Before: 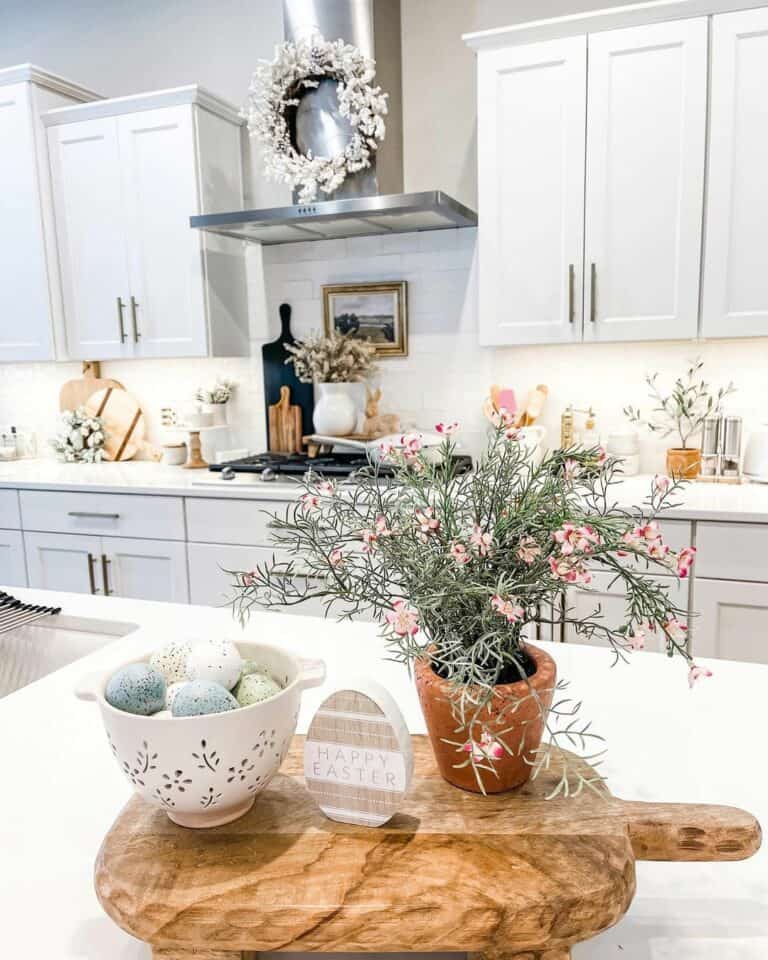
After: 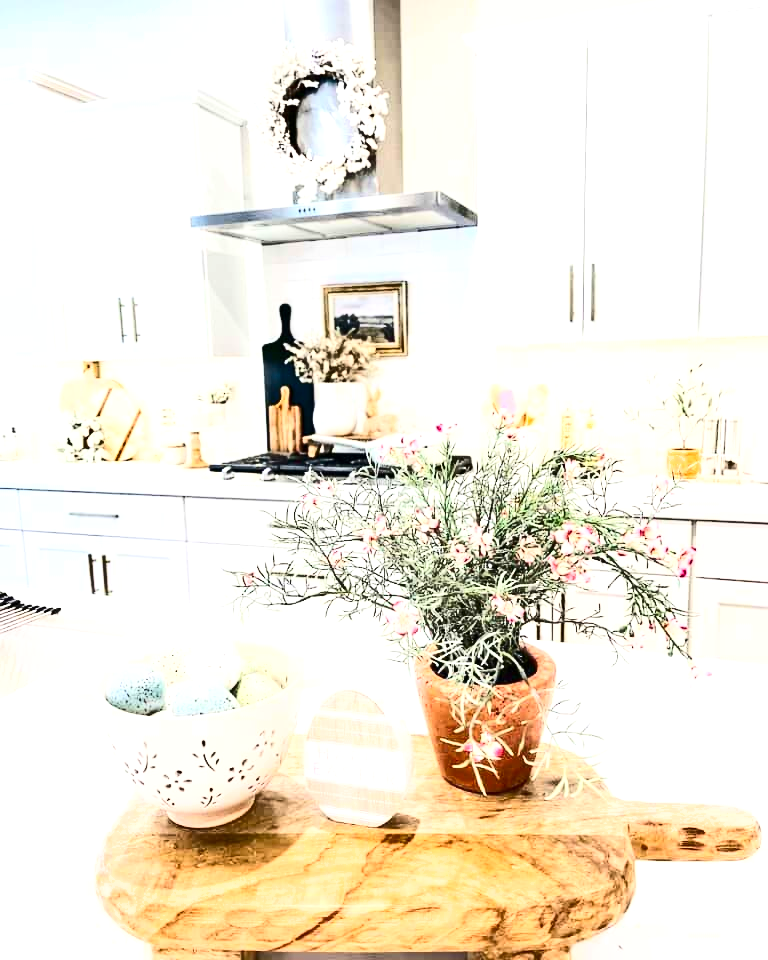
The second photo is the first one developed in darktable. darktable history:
shadows and highlights: shadows 20.8, highlights -36.24, soften with gaussian
exposure: exposure 1 EV, compensate highlight preservation false
contrast brightness saturation: contrast 0.409, brightness 0.114, saturation 0.214
color correction: highlights b* 0.04, saturation 0.862
